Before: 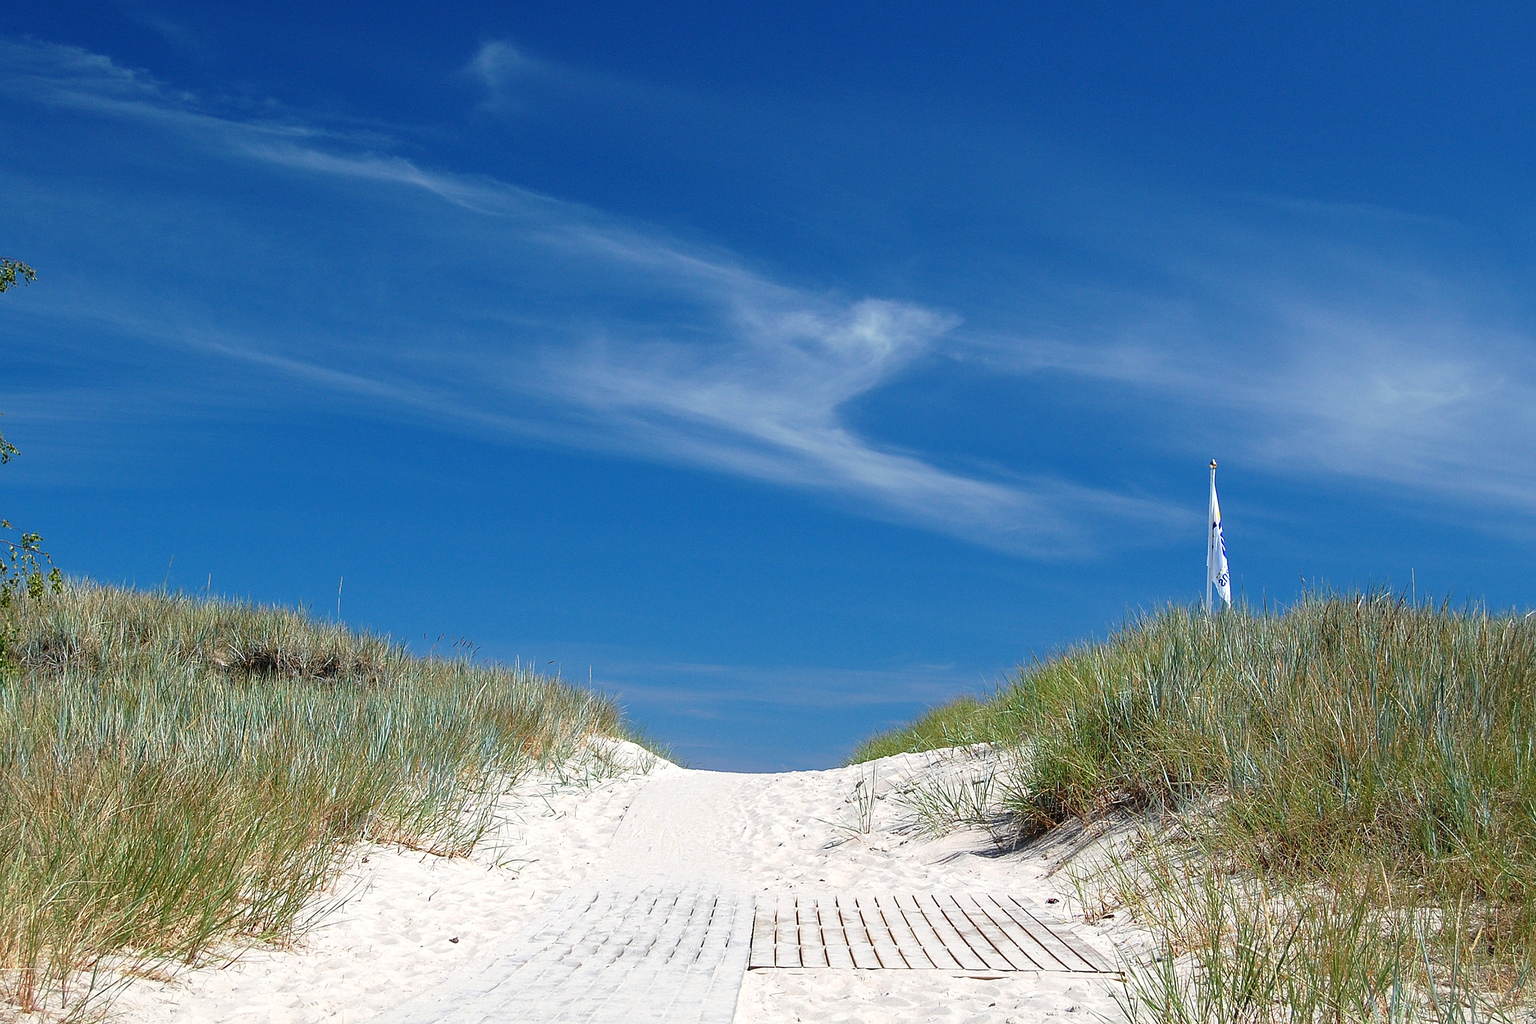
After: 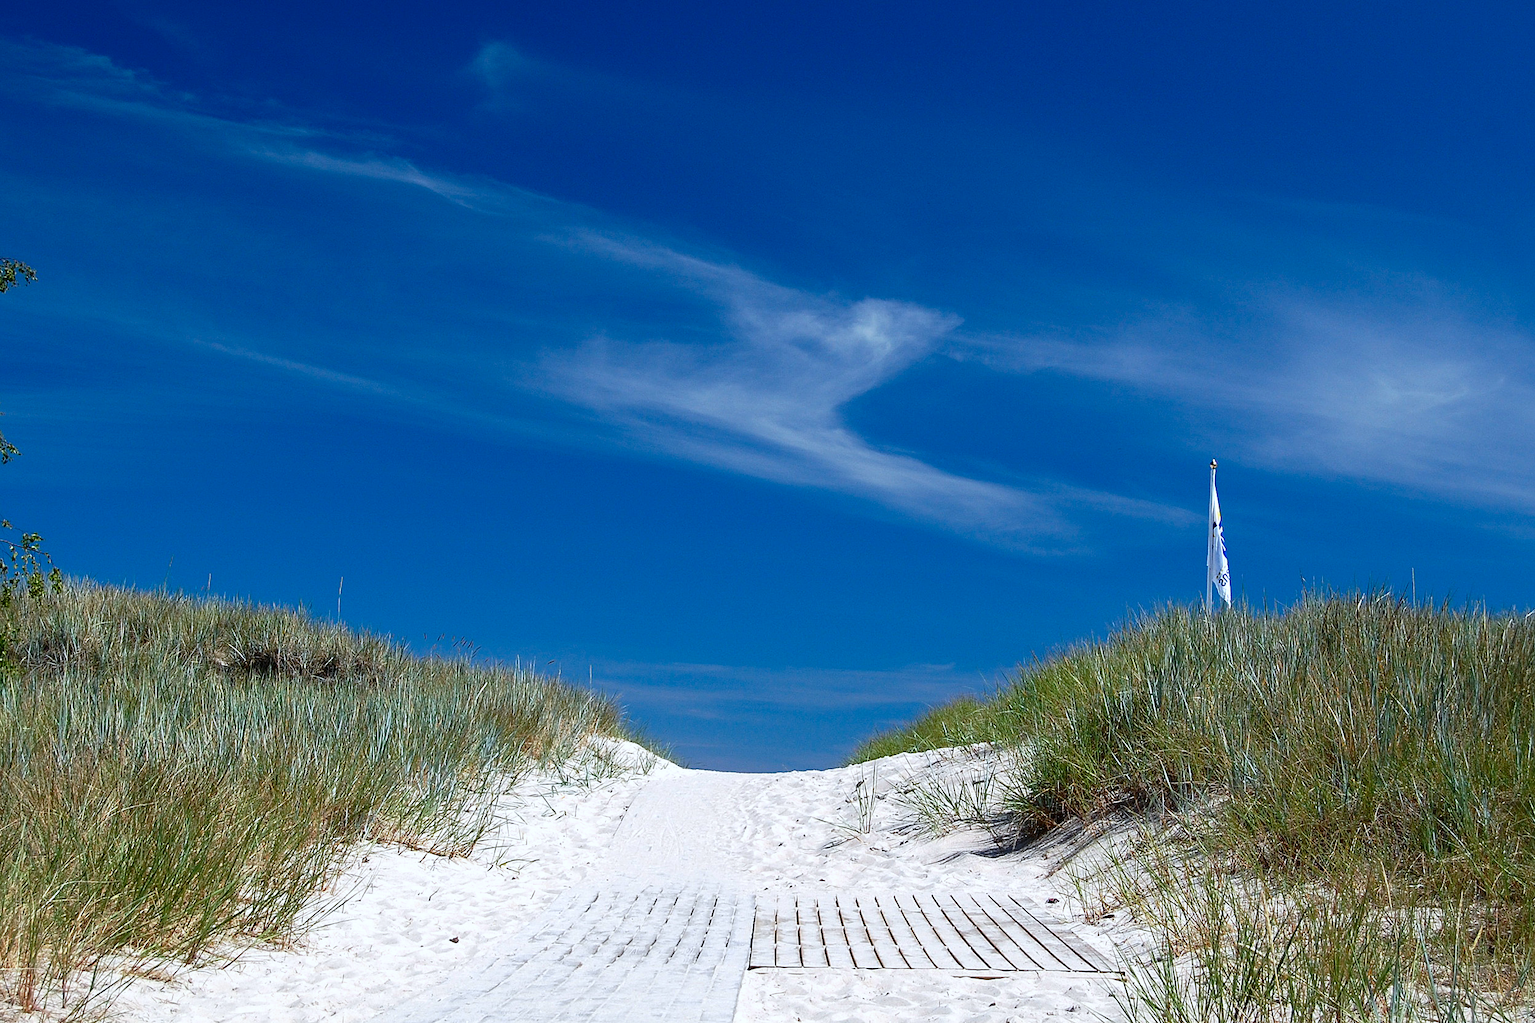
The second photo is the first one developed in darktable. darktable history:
contrast brightness saturation: contrast 0.07, brightness -0.13, saturation 0.06
white balance: red 0.967, blue 1.049
